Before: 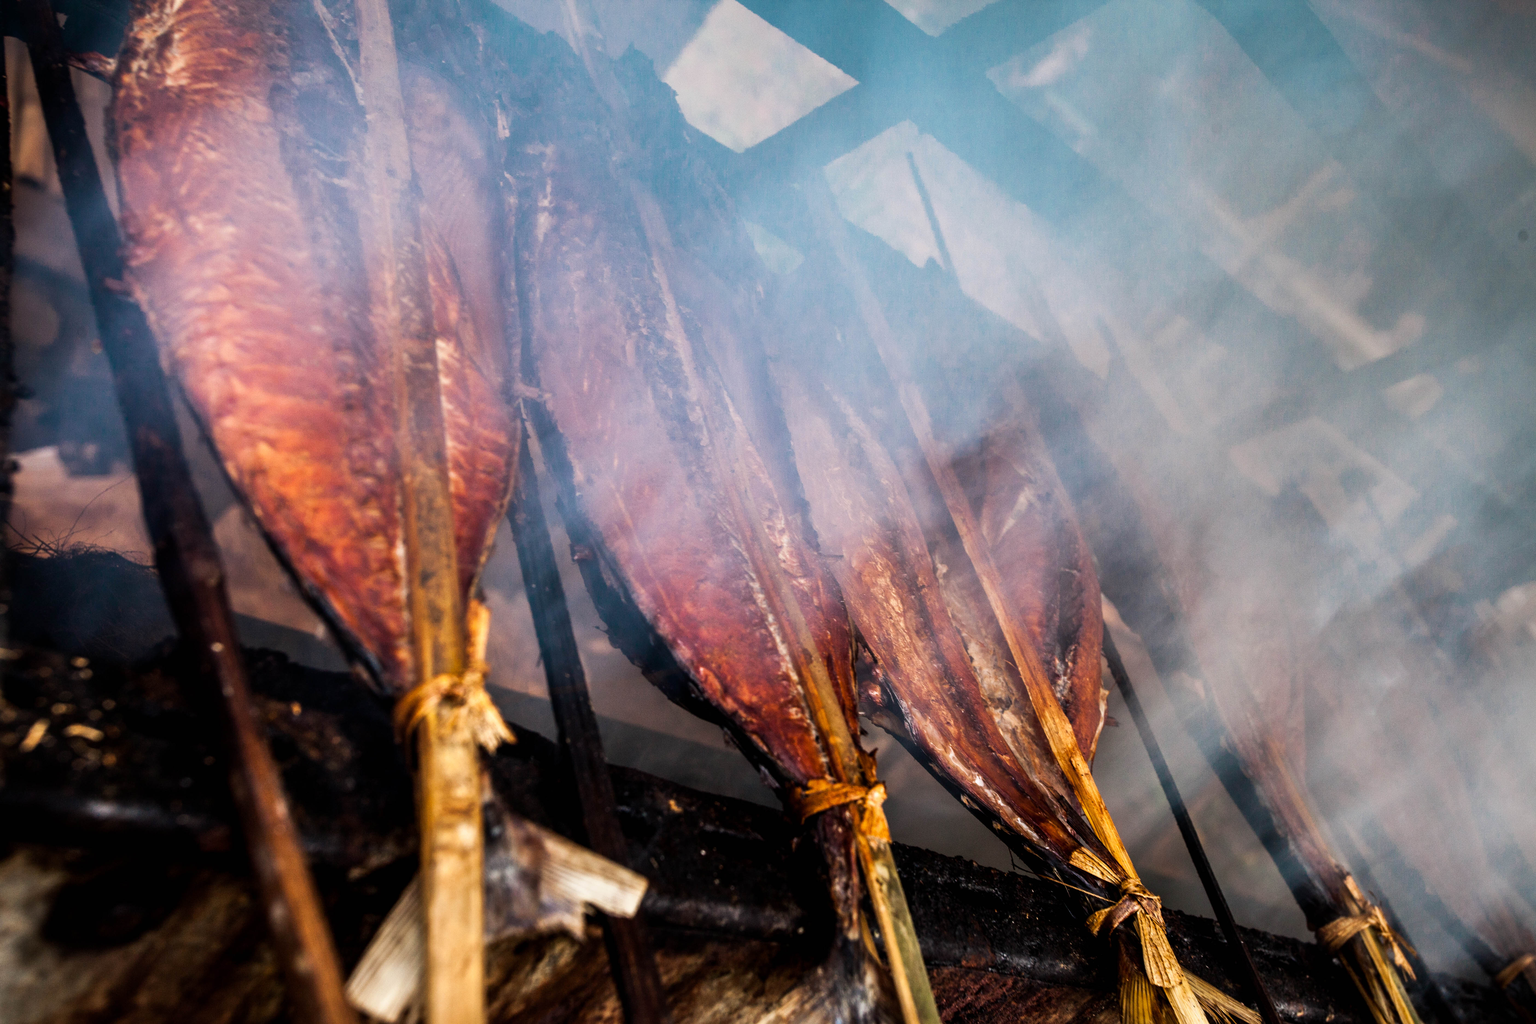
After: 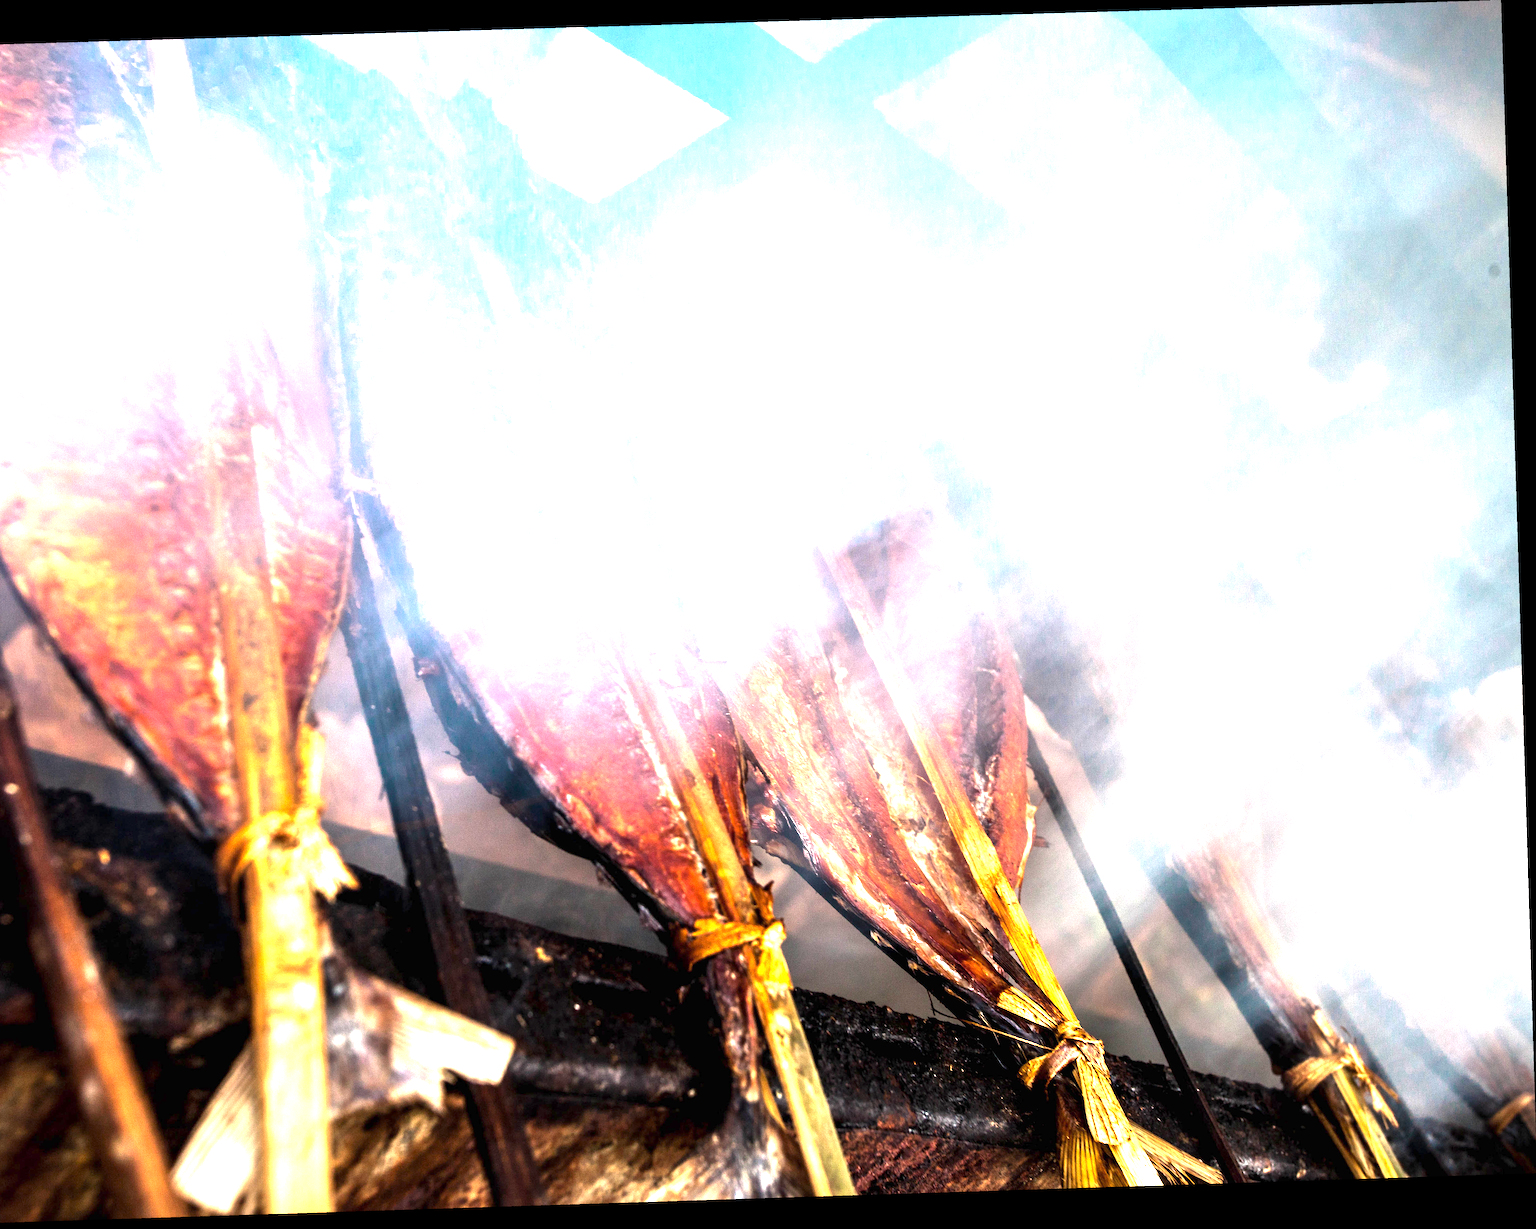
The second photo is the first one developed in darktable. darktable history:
crop and rotate: left 14.584%
rotate and perspective: rotation -1.77°, lens shift (horizontal) 0.004, automatic cropping off
exposure: exposure 2.04 EV, compensate highlight preservation false
